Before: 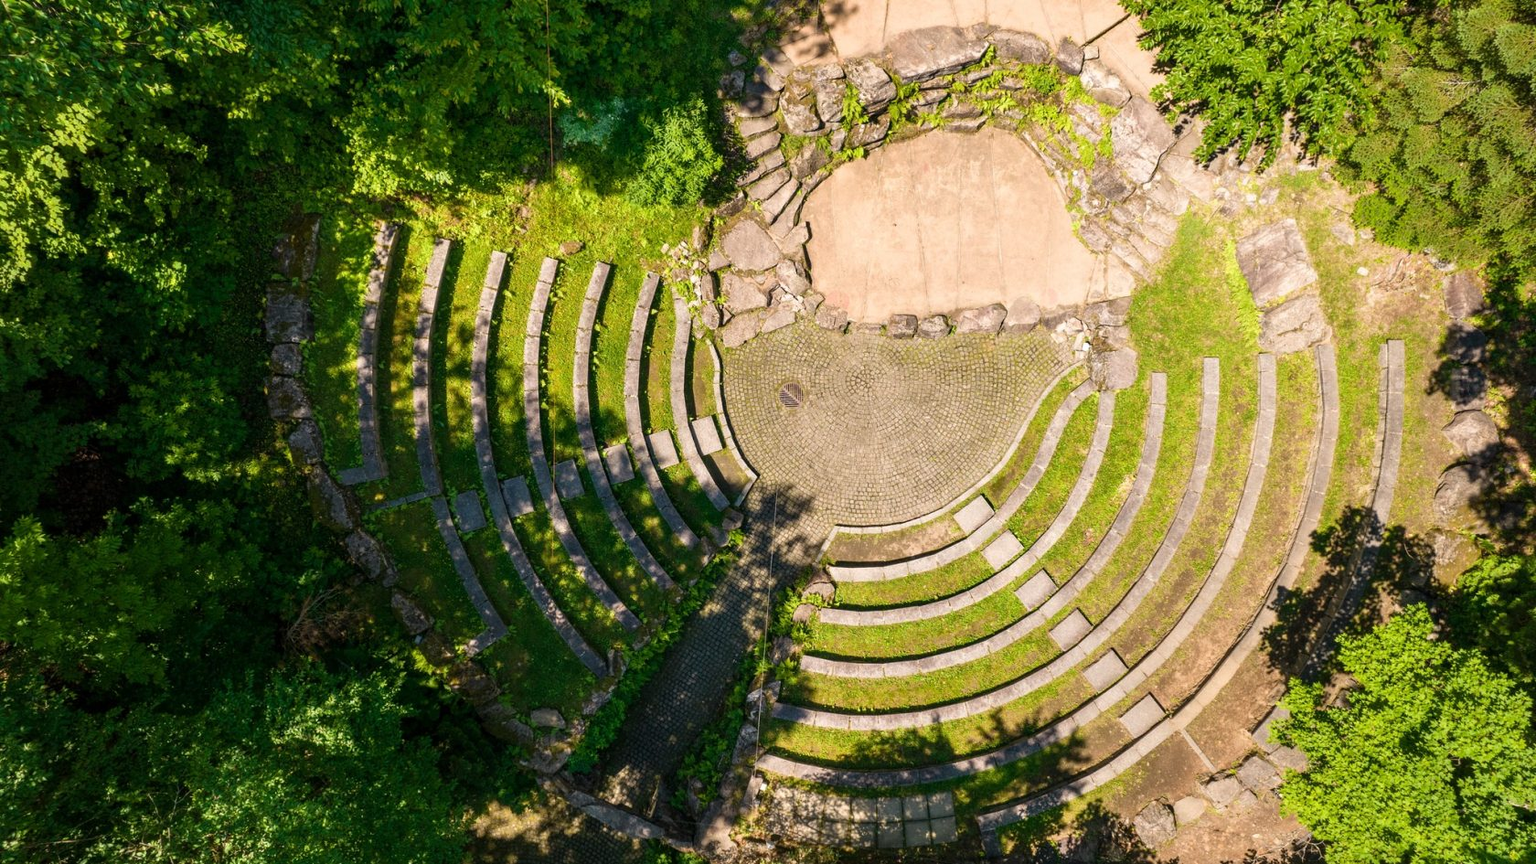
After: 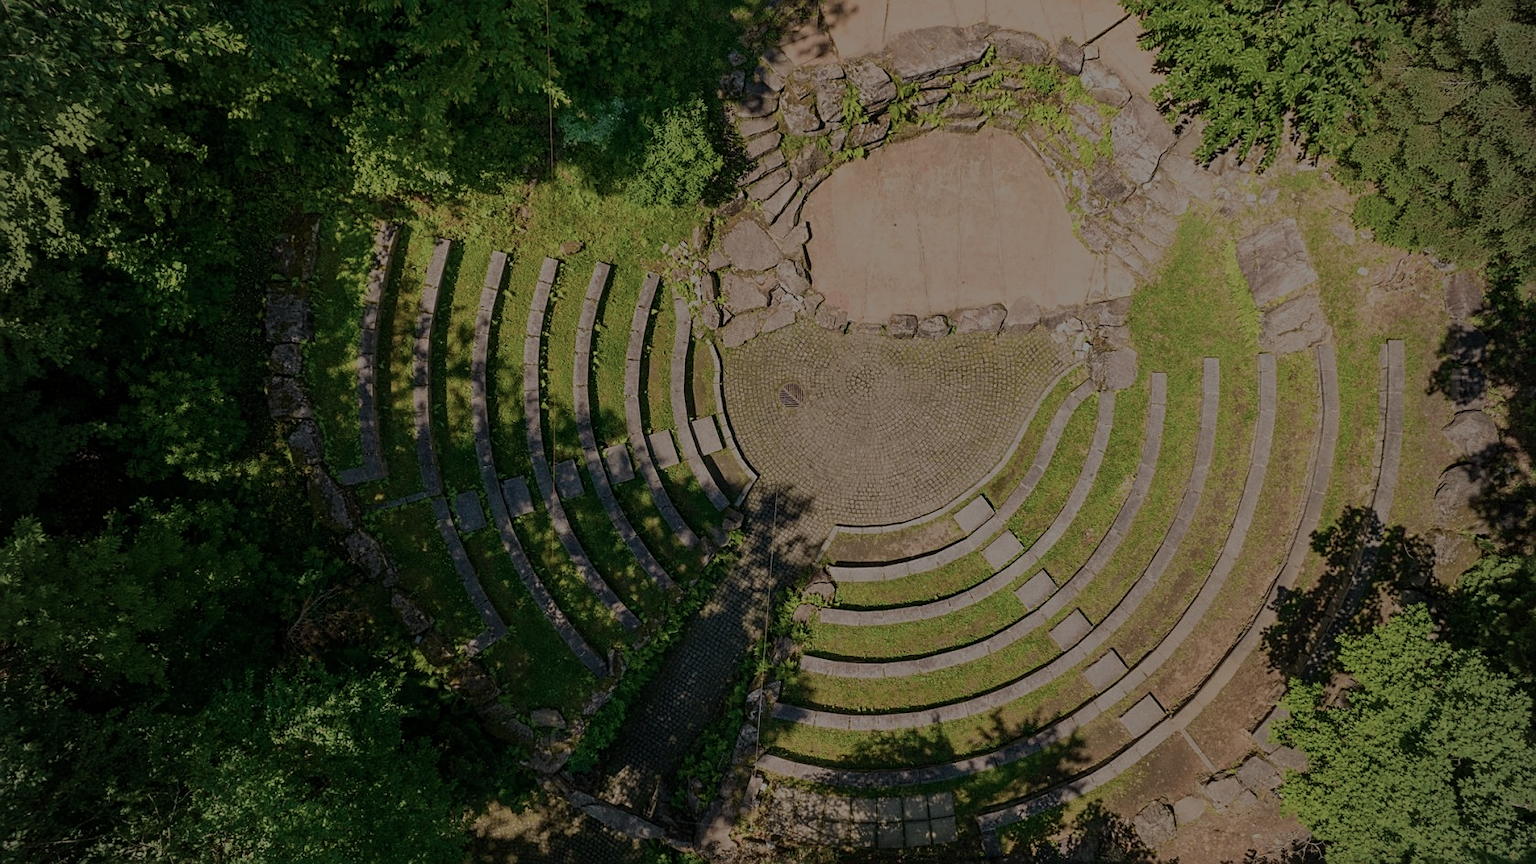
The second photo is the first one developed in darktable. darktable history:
exposure: exposure 0.566 EV, compensate highlight preservation false
color balance rgb: perceptual brilliance grading › global brilliance -48.39%
sharpen: on, module defaults
vignetting: fall-off radius 60.92%
